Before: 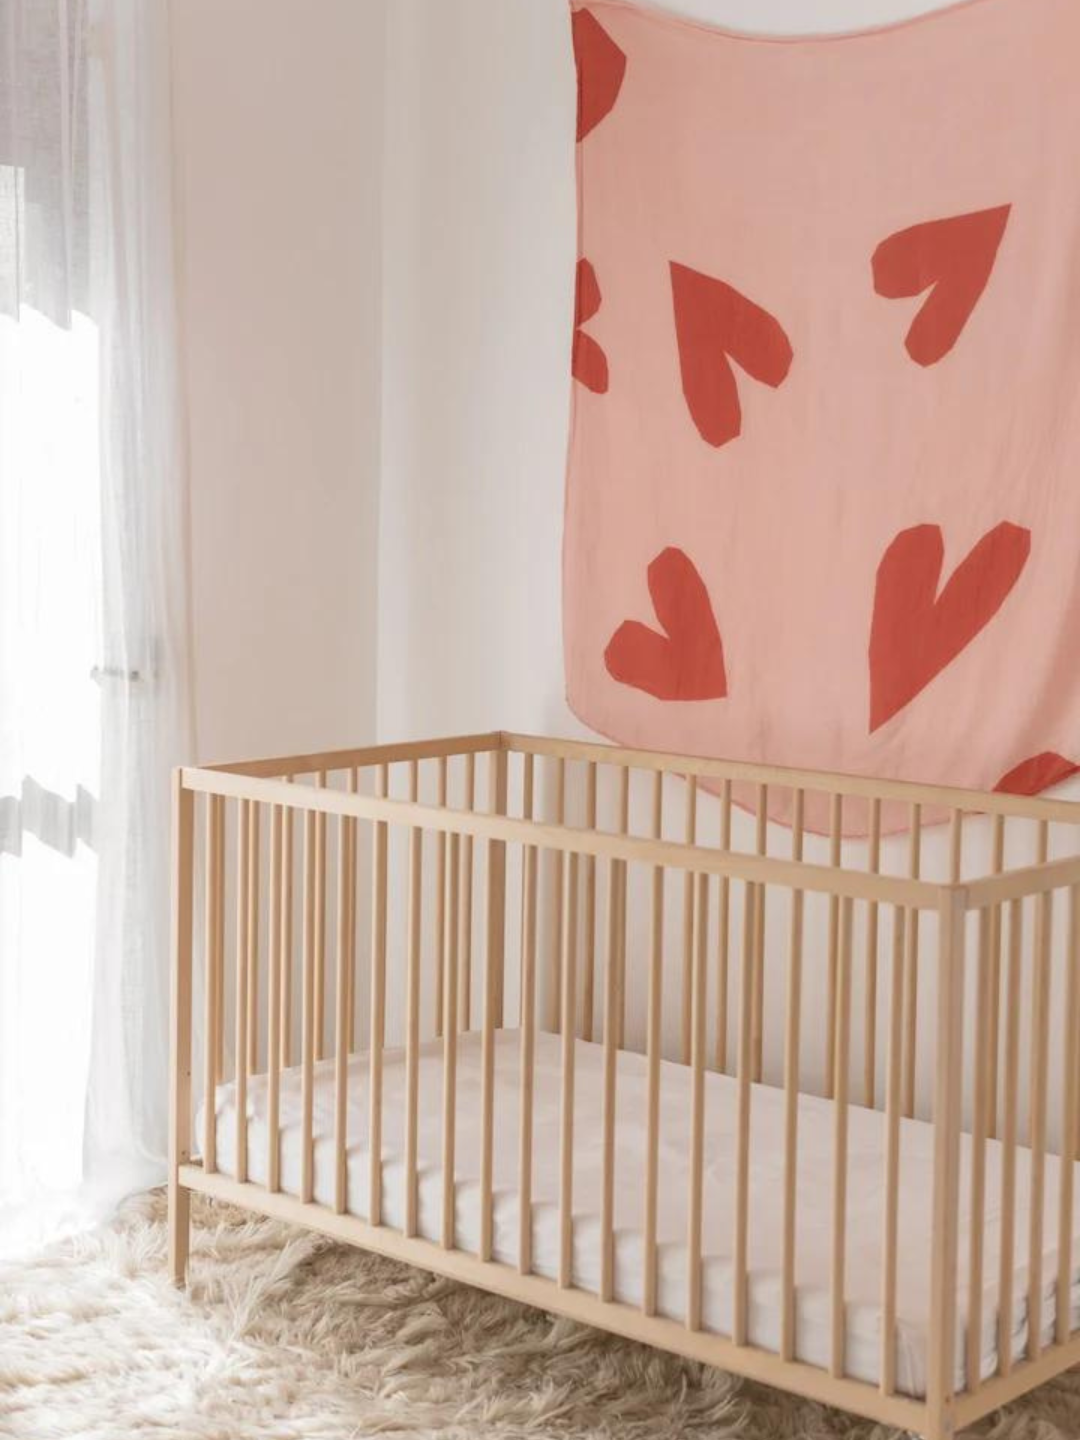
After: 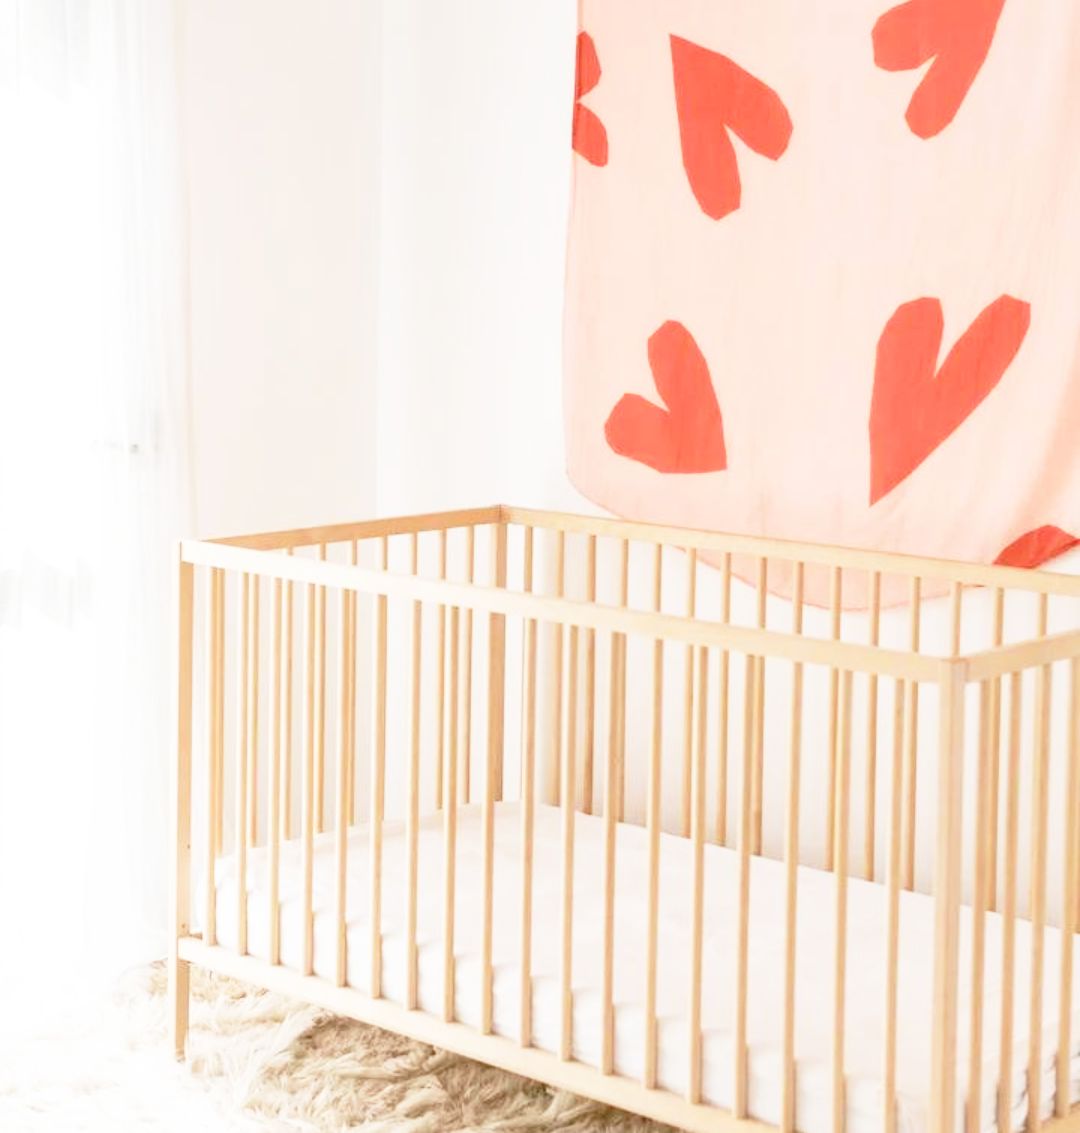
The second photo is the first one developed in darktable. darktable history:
crop and rotate: top 15.774%, bottom 5.506%
base curve: curves: ch0 [(0, 0) (0.012, 0.01) (0.073, 0.168) (0.31, 0.711) (0.645, 0.957) (1, 1)], preserve colors none
